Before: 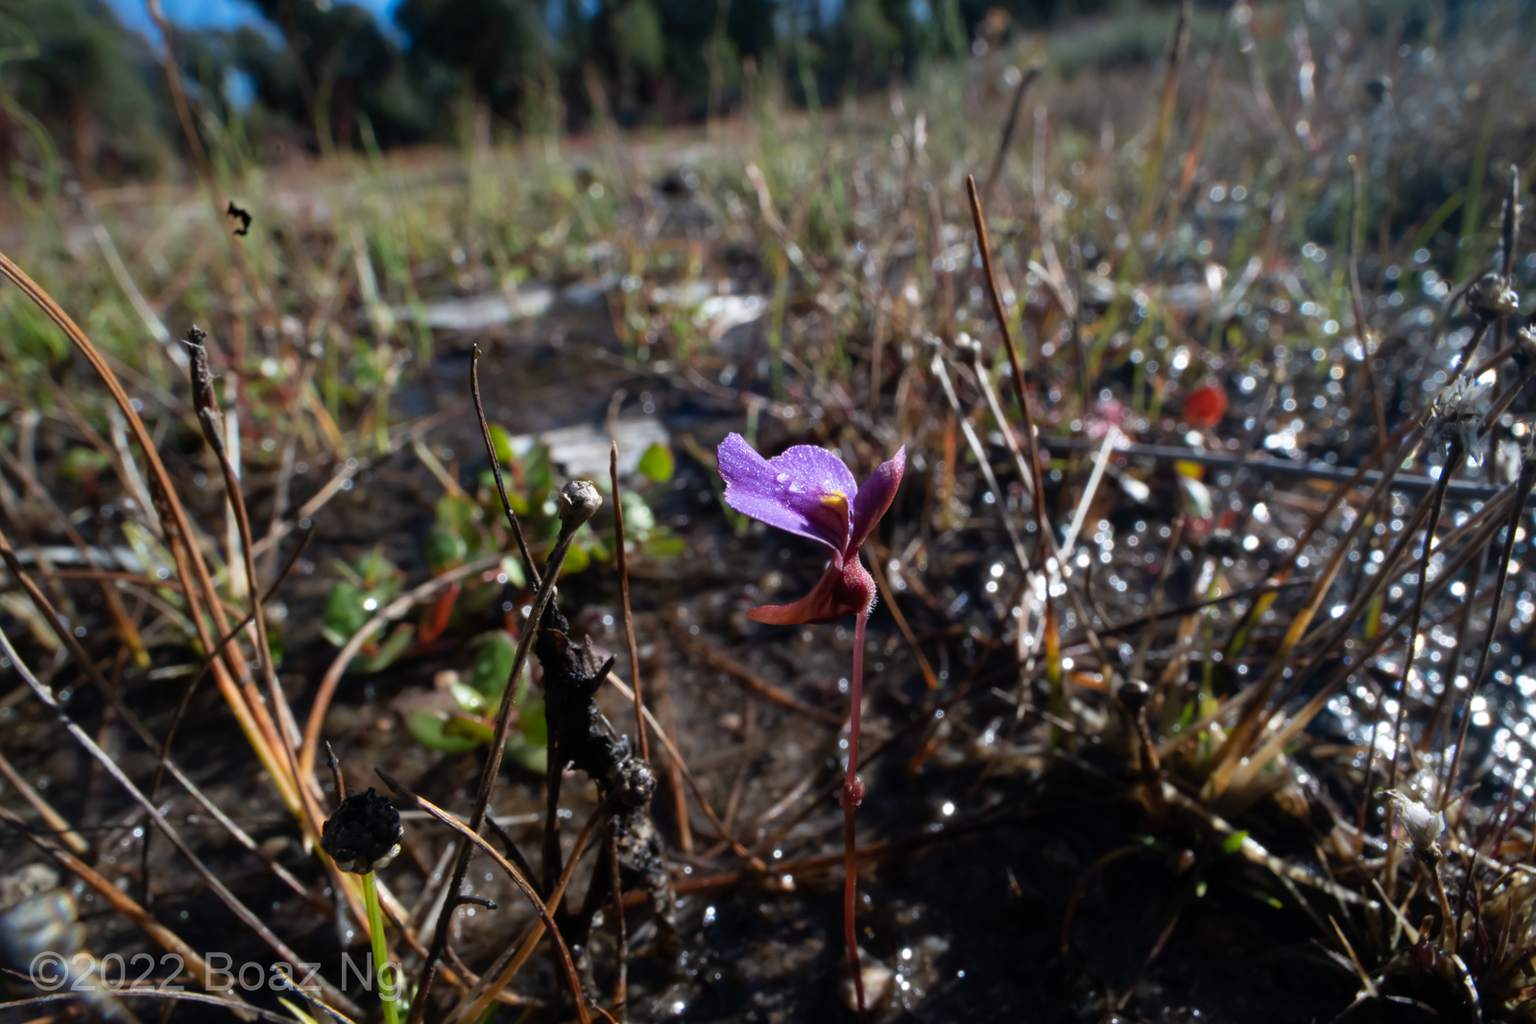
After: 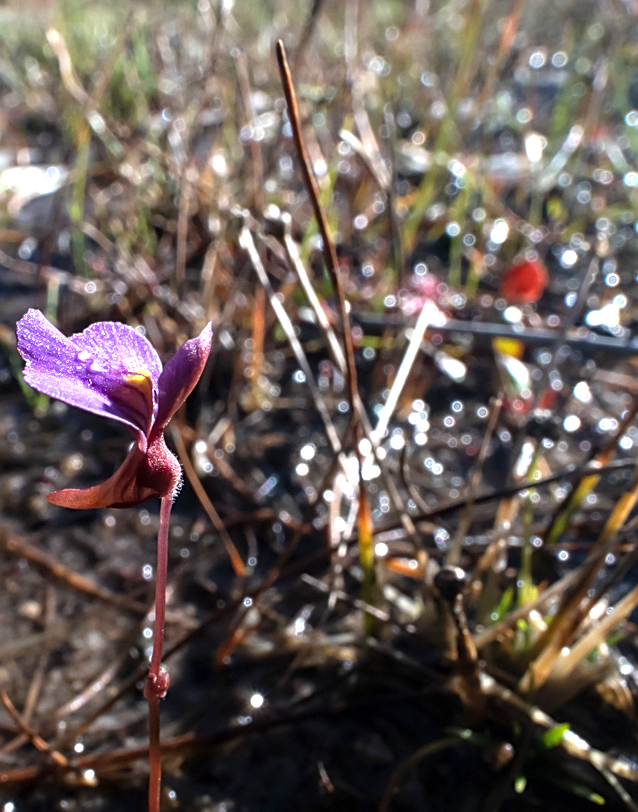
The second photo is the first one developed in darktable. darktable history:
local contrast: on, module defaults
exposure: black level correction 0, exposure 0.9 EV, compensate highlight preservation false
sharpen: amount 0.575
crop: left 45.721%, top 13.393%, right 14.118%, bottom 10.01%
